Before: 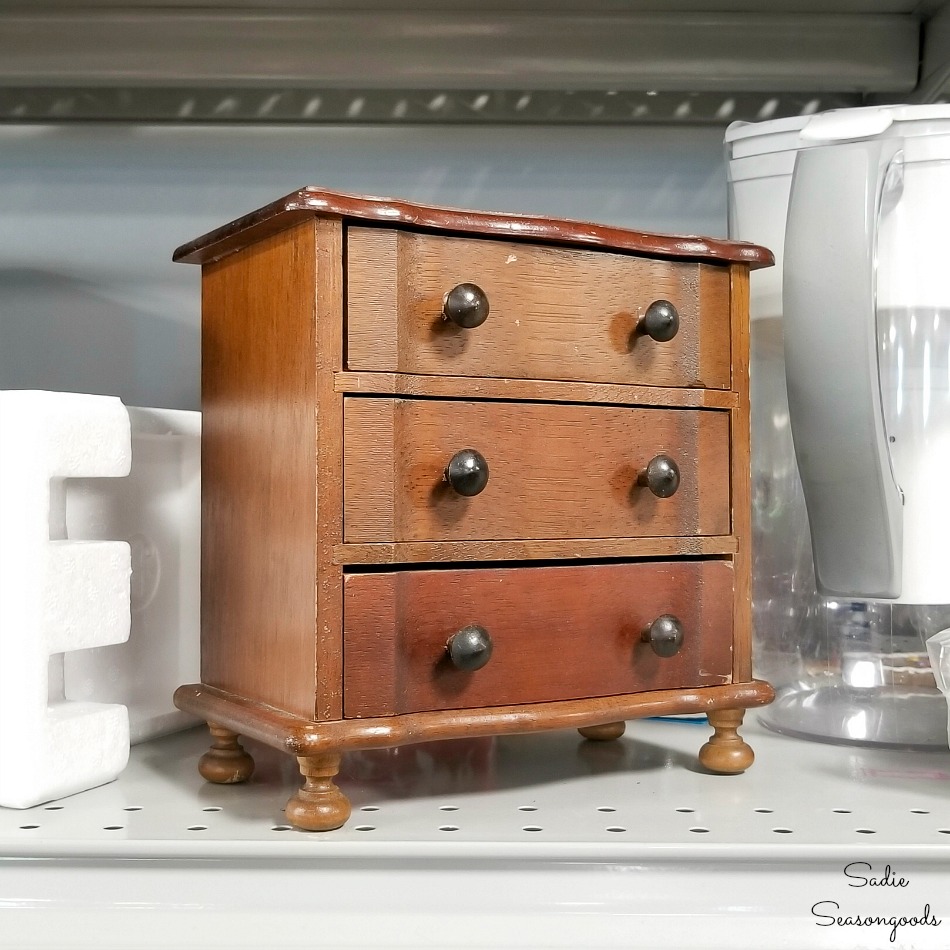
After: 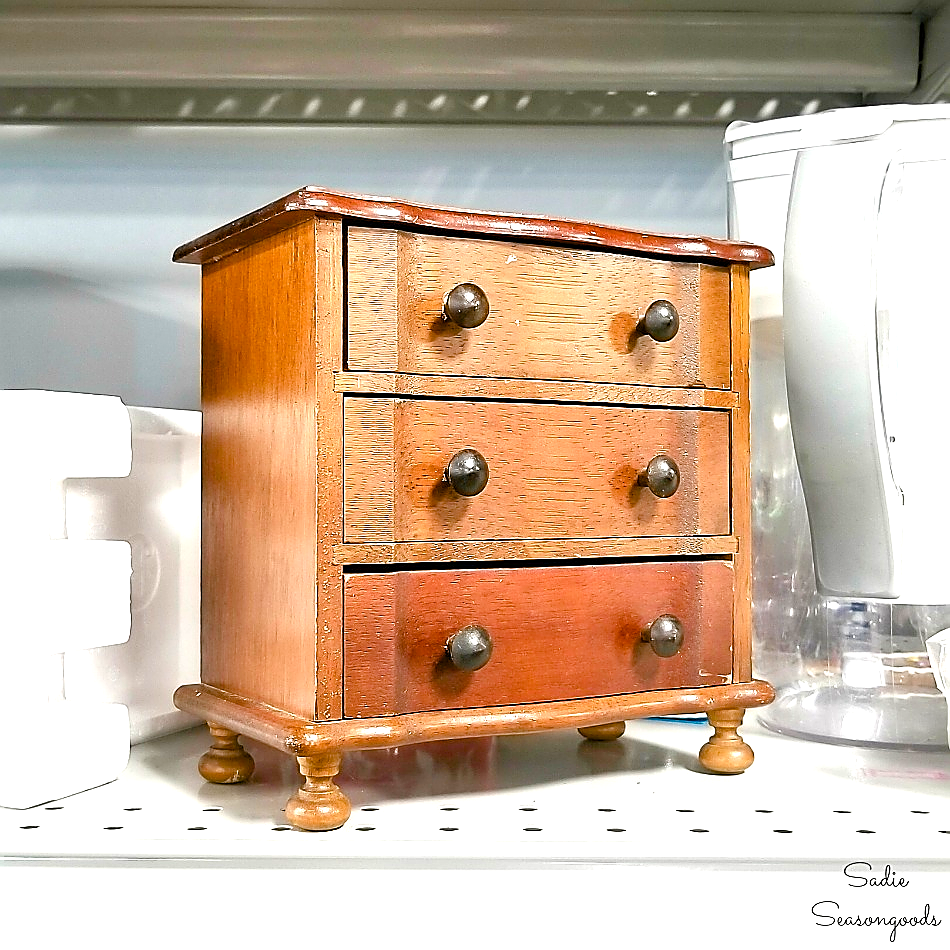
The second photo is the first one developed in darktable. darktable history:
exposure: black level correction 0, exposure 1.001 EV, compensate highlight preservation false
sharpen: radius 1.405, amount 1.234, threshold 0.656
color balance rgb: perceptual saturation grading › global saturation 20%, perceptual saturation grading › highlights -25.413%, perceptual saturation grading › shadows 49.37%, global vibrance 20%
